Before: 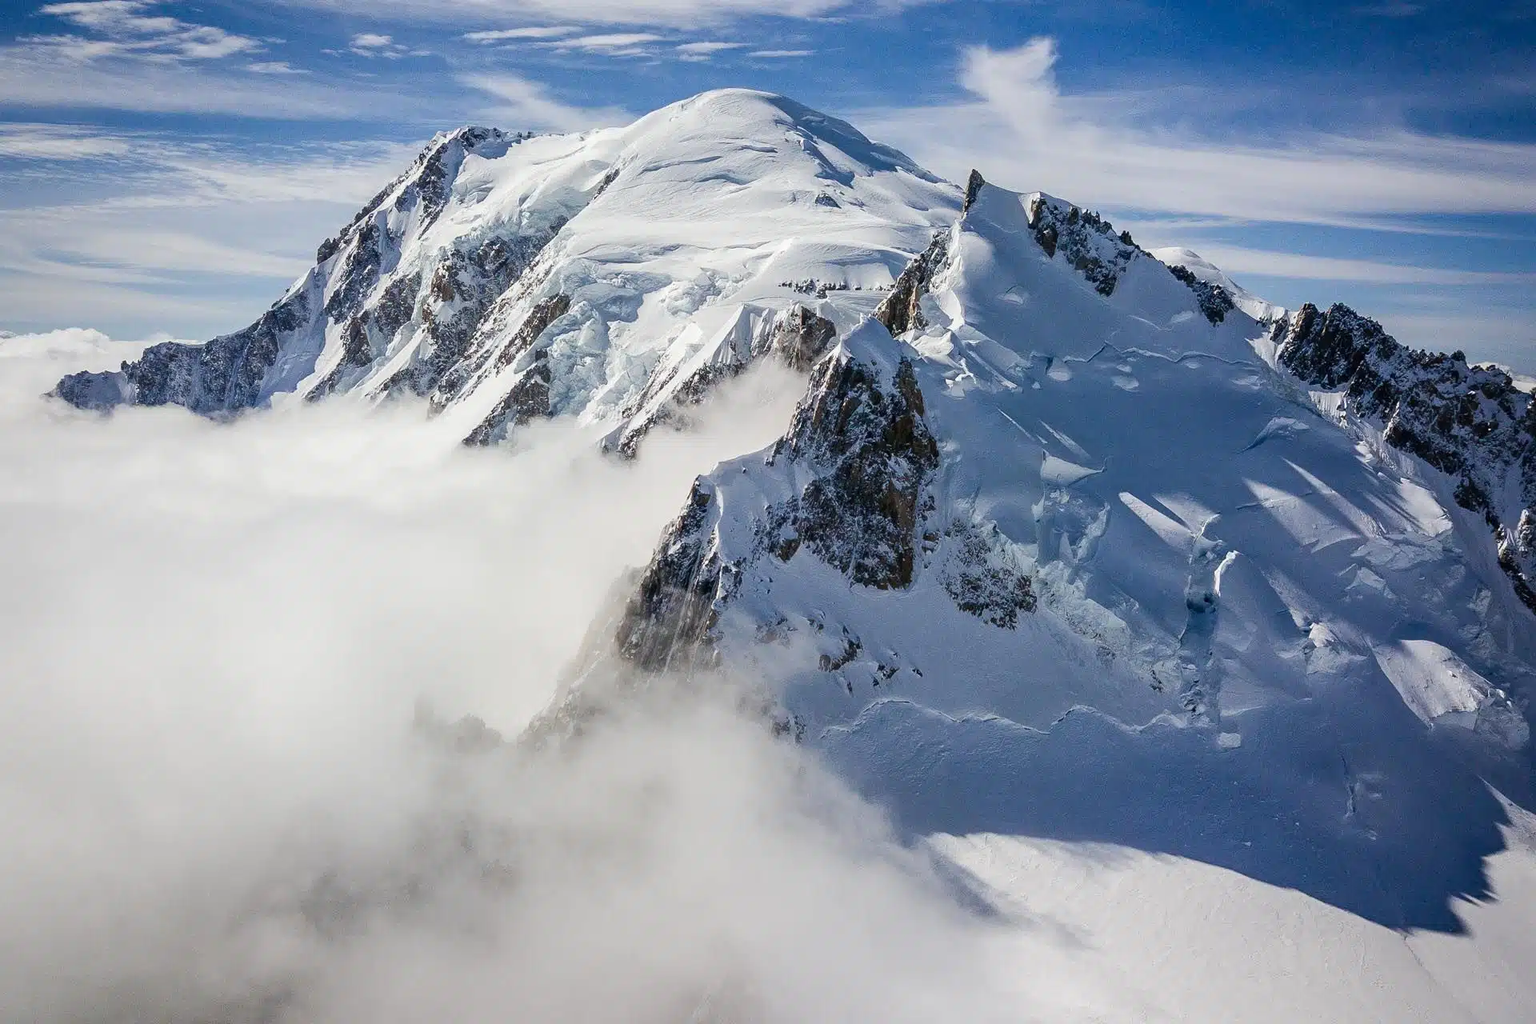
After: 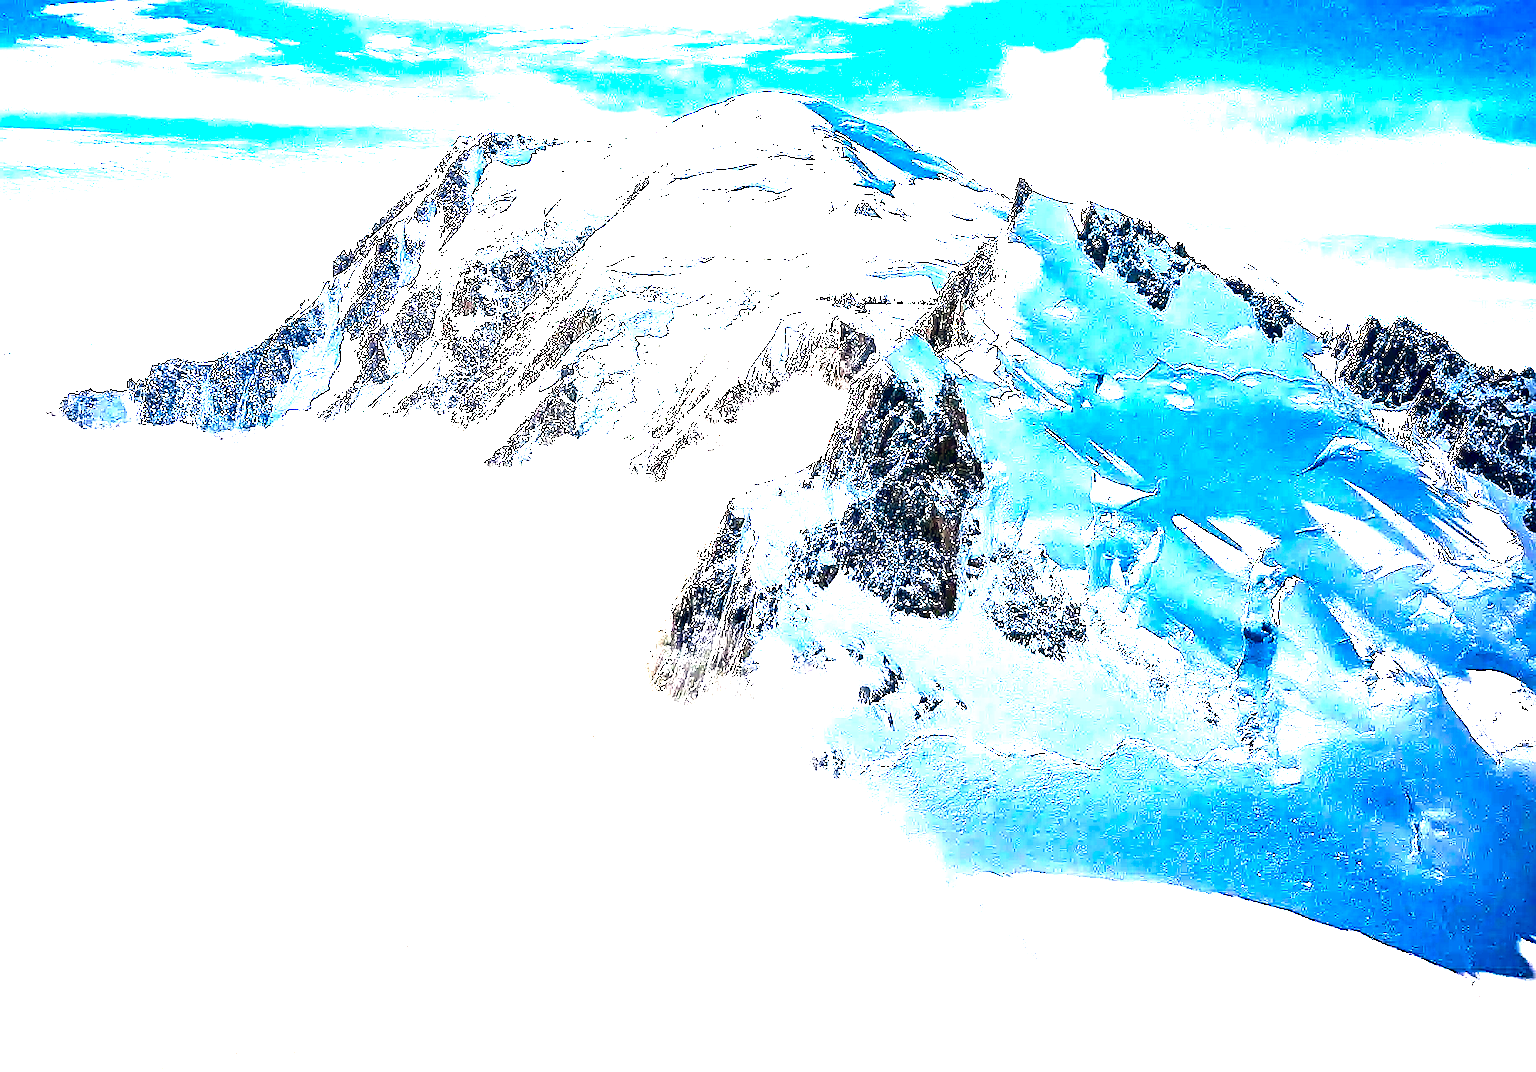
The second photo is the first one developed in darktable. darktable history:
crop: right 4.541%, bottom 0.033%
sharpen: radius 1.37, amount 1.233, threshold 0.819
contrast brightness saturation: contrast 0.132, brightness -0.233, saturation 0.144
exposure: black level correction 0.001, exposure 2.52 EV, compensate exposure bias true, compensate highlight preservation false
color balance rgb: highlights gain › chroma 2.142%, highlights gain › hue 74.67°, global offset › chroma 0.258%, global offset › hue 255.86°, linear chroma grading › global chroma 24.979%, perceptual saturation grading › global saturation 14.798%, perceptual brilliance grading › global brilliance 15.024%, perceptual brilliance grading › shadows -35.237%
local contrast: mode bilateral grid, contrast 25, coarseness 60, detail 151%, midtone range 0.2
